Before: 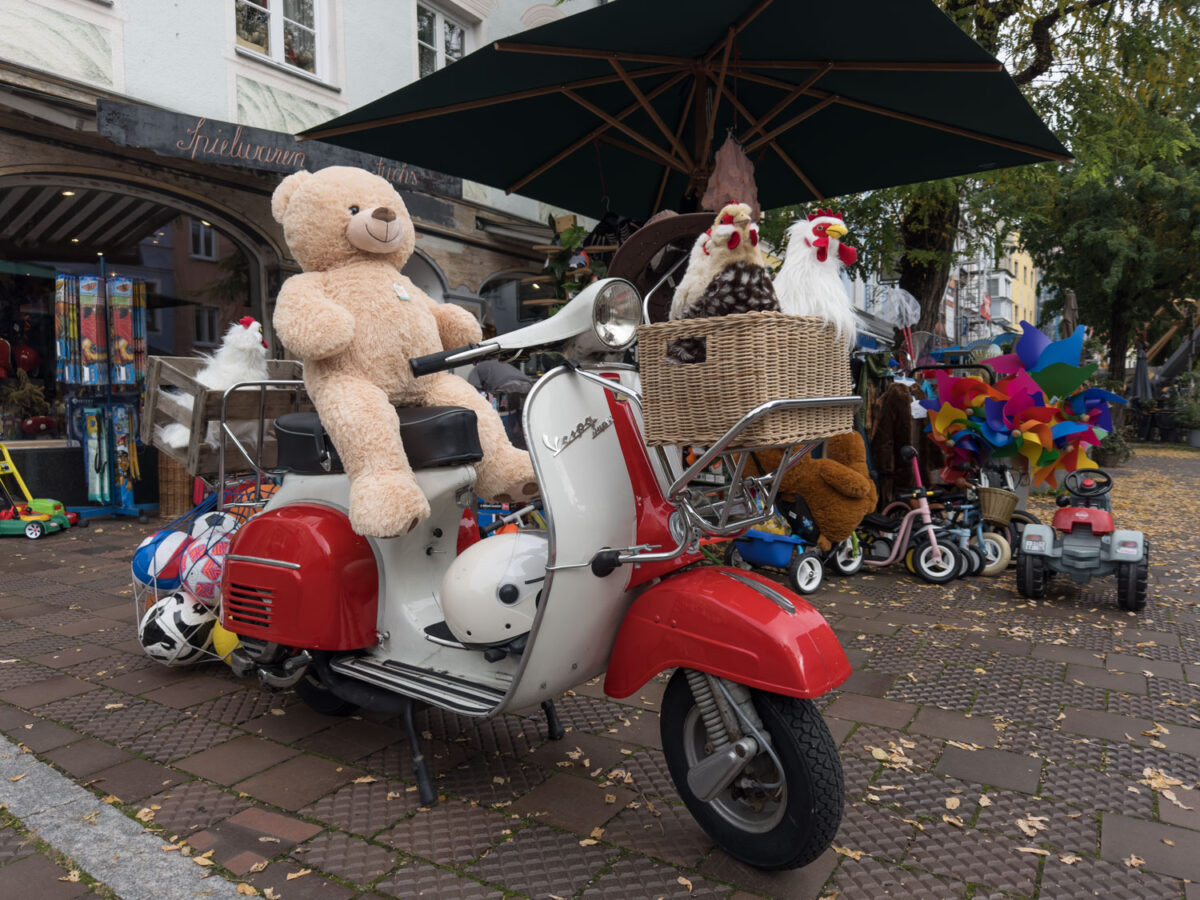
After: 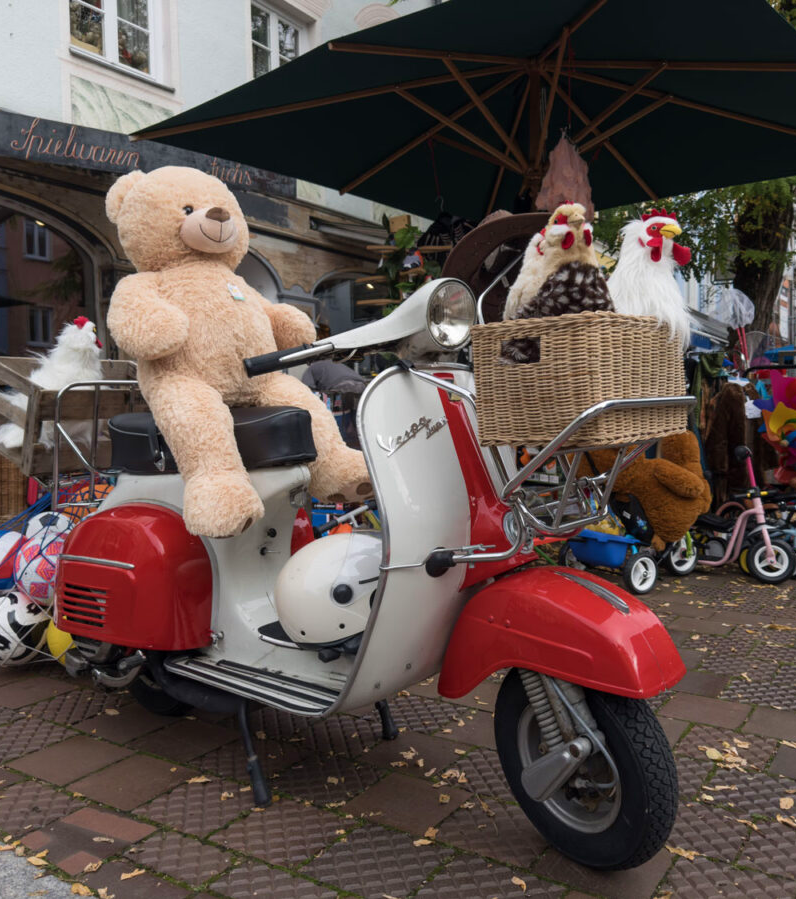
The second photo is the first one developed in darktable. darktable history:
crop and rotate: left 13.899%, right 19.689%
velvia: strength 16.74%
